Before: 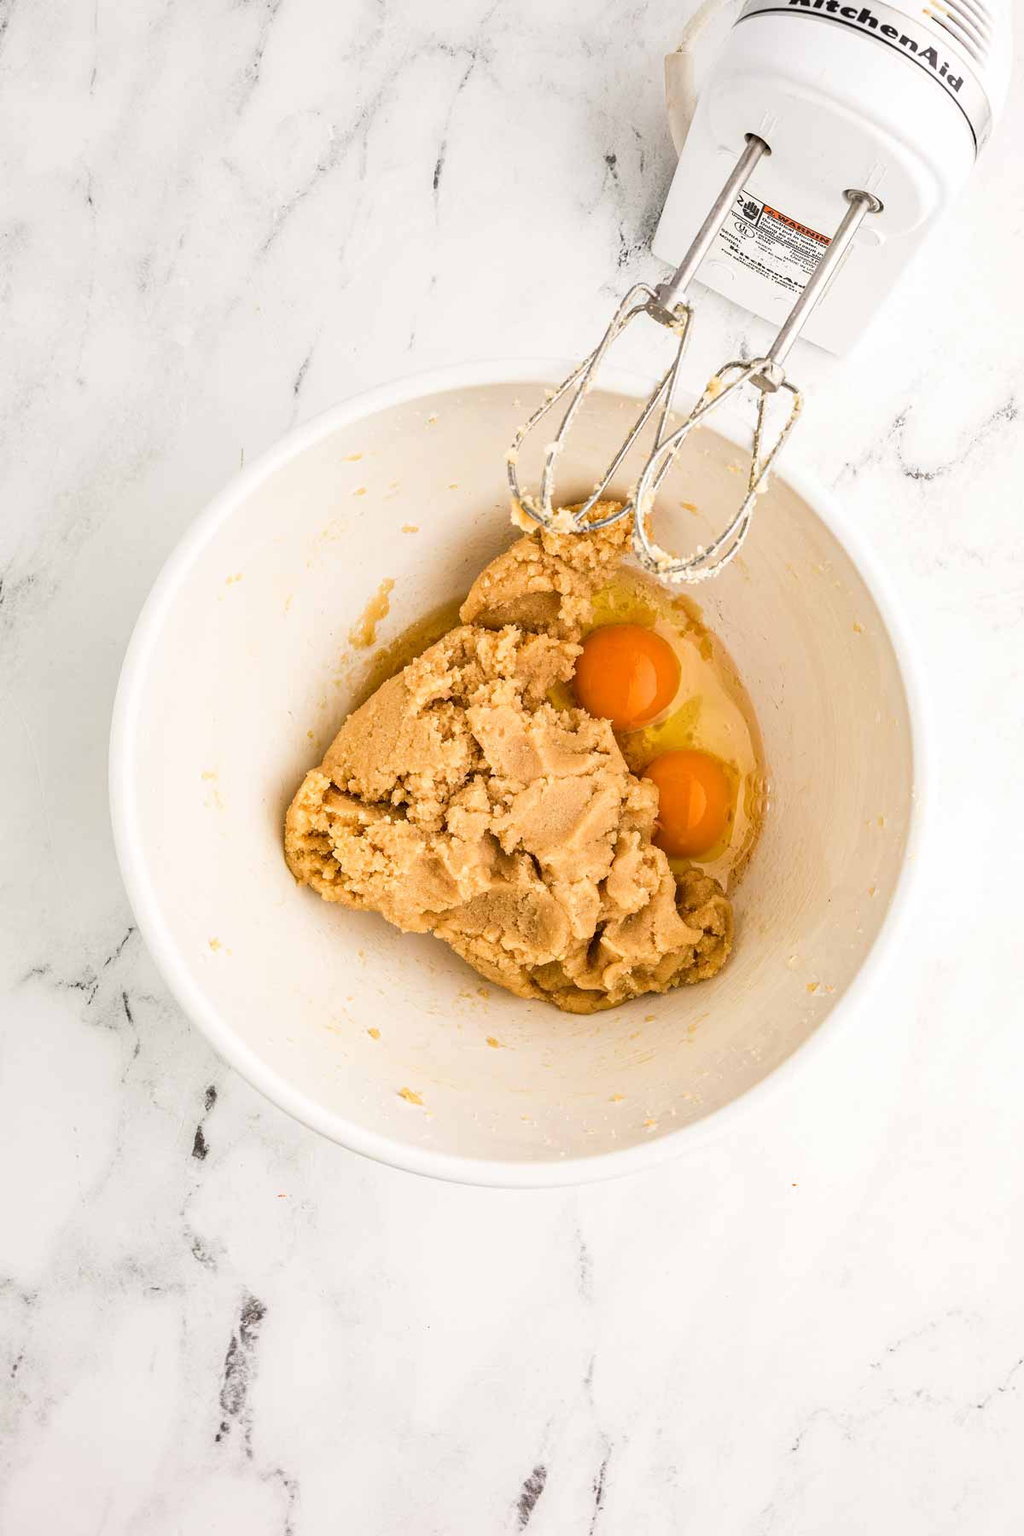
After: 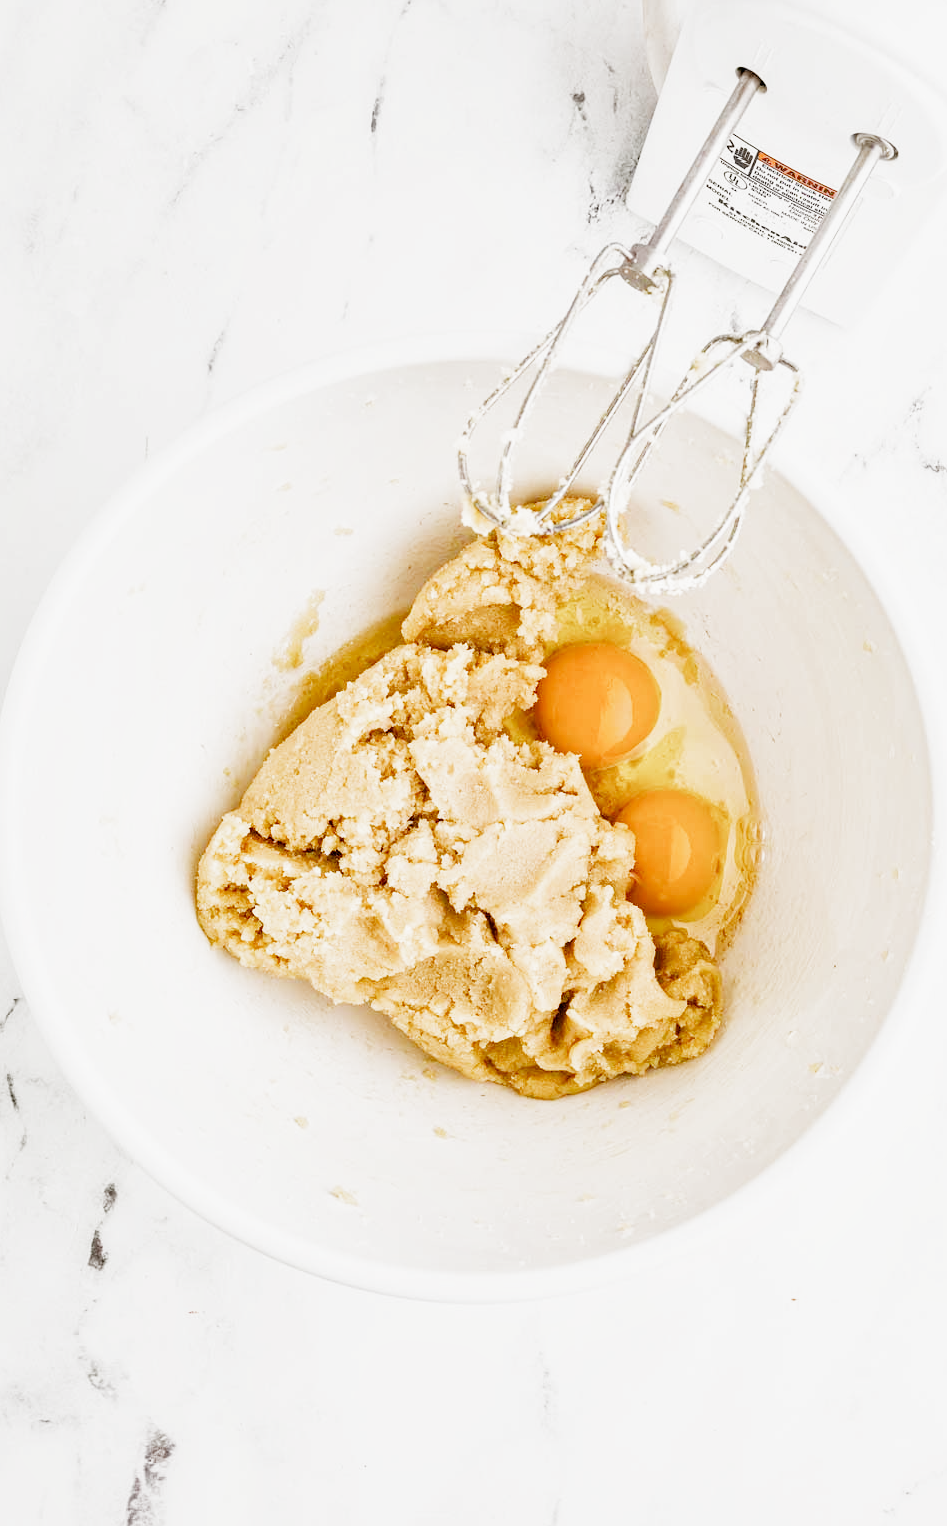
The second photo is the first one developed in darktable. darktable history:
crop: left 11.467%, top 4.998%, right 9.573%, bottom 10.2%
local contrast: mode bilateral grid, contrast 20, coarseness 49, detail 120%, midtone range 0.2
filmic rgb: black relative exposure -7.65 EV, white relative exposure 4.56 EV, hardness 3.61, contrast 1.051, add noise in highlights 0, preserve chrominance no, color science v3 (2019), use custom middle-gray values true, contrast in highlights soft
exposure: exposure 1.208 EV, compensate highlight preservation false
